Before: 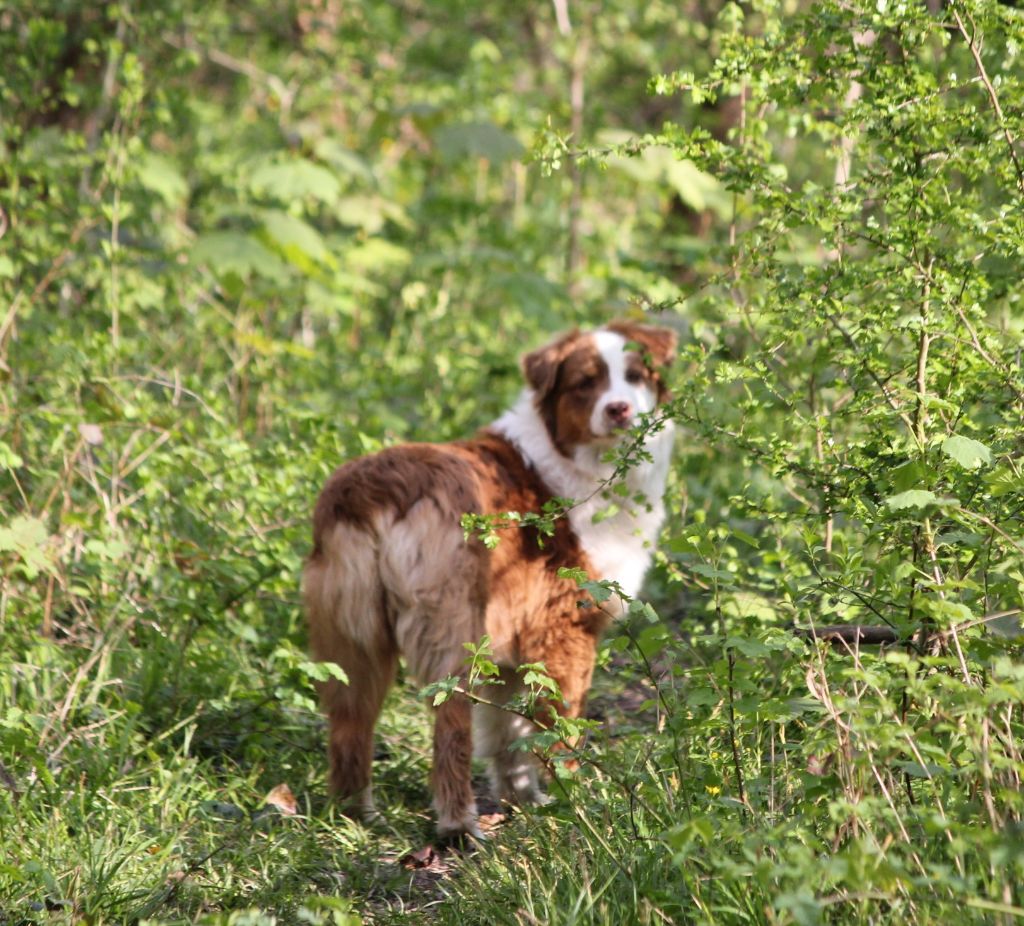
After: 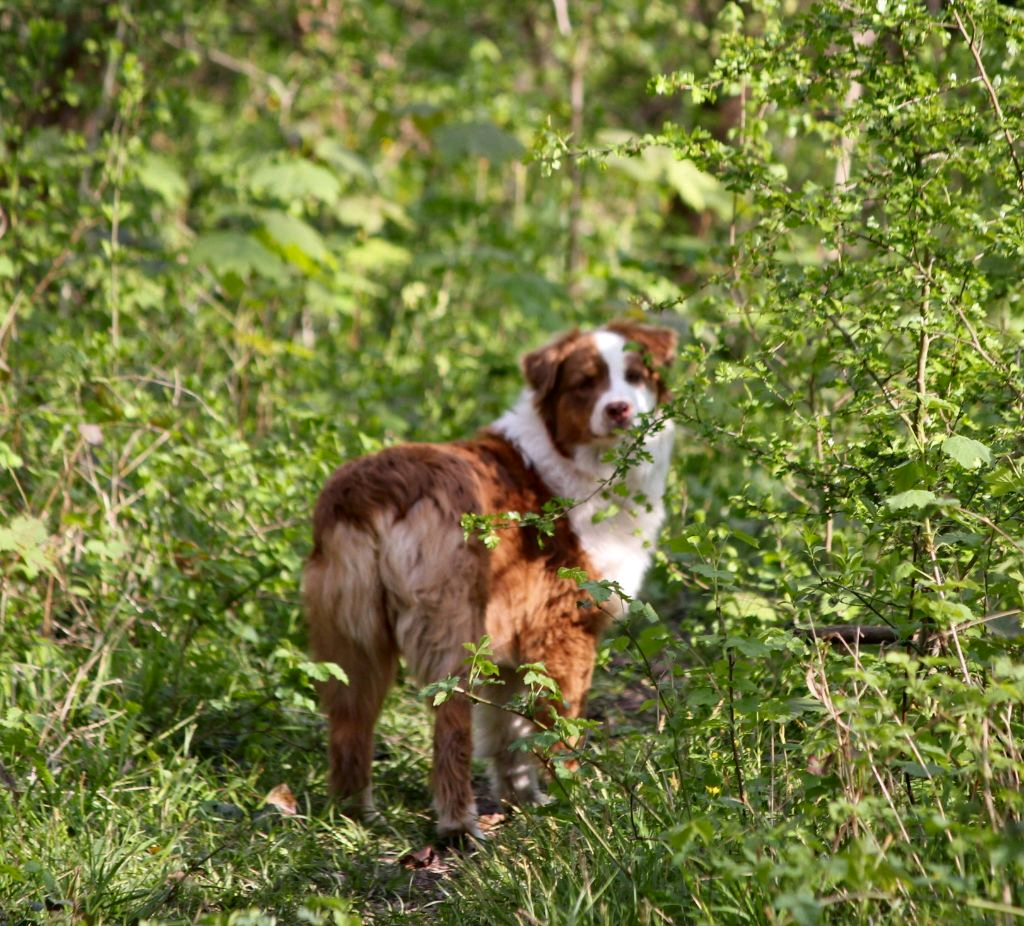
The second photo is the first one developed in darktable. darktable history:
haze removal: compatibility mode true, adaptive false
contrast brightness saturation: brightness -0.085
tone equalizer: -7 EV 0.109 EV, luminance estimator HSV value / RGB max
